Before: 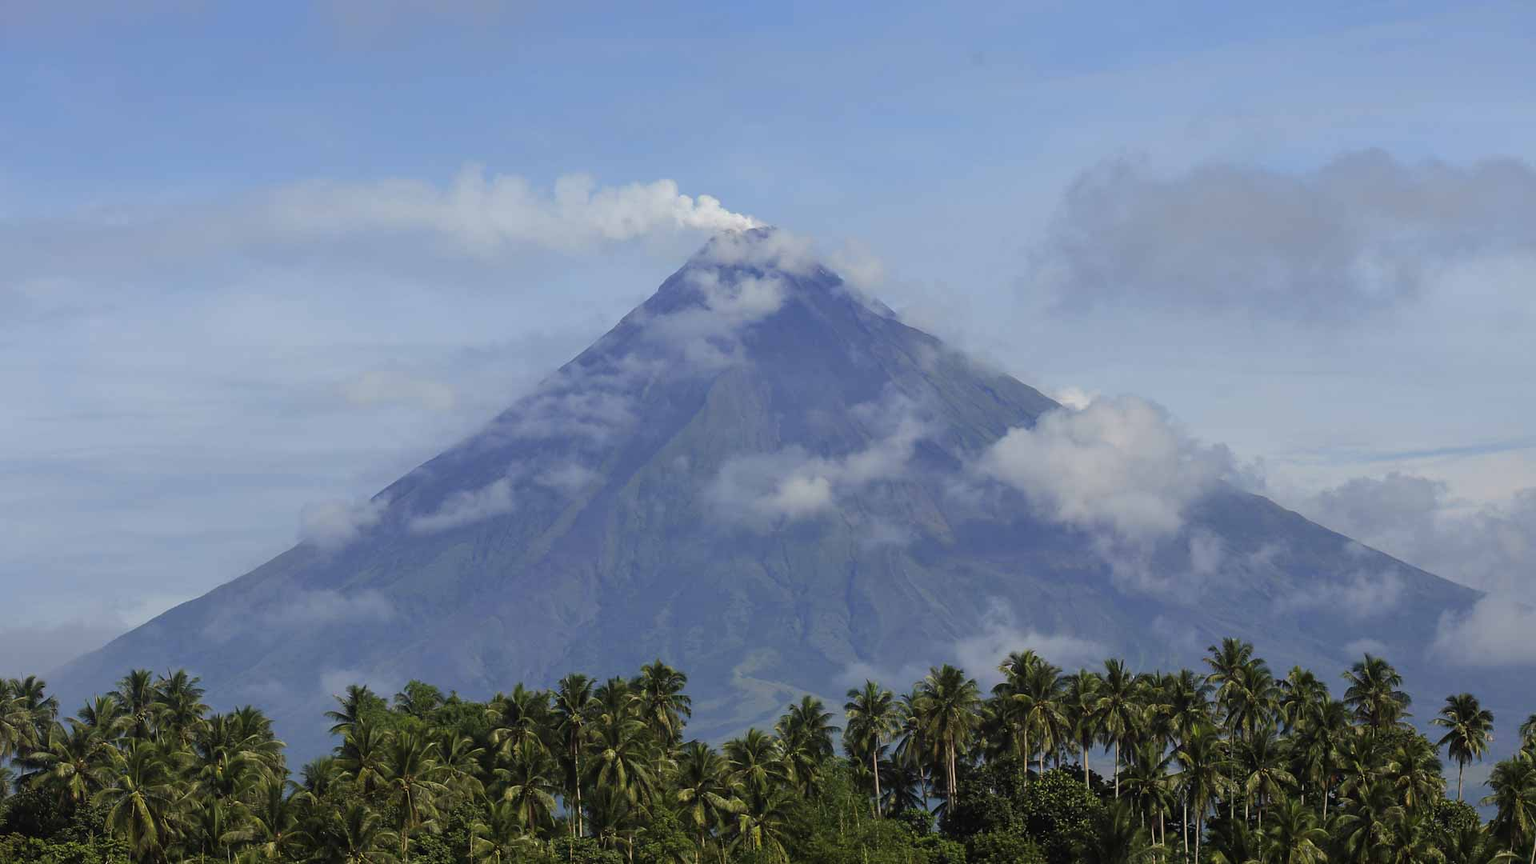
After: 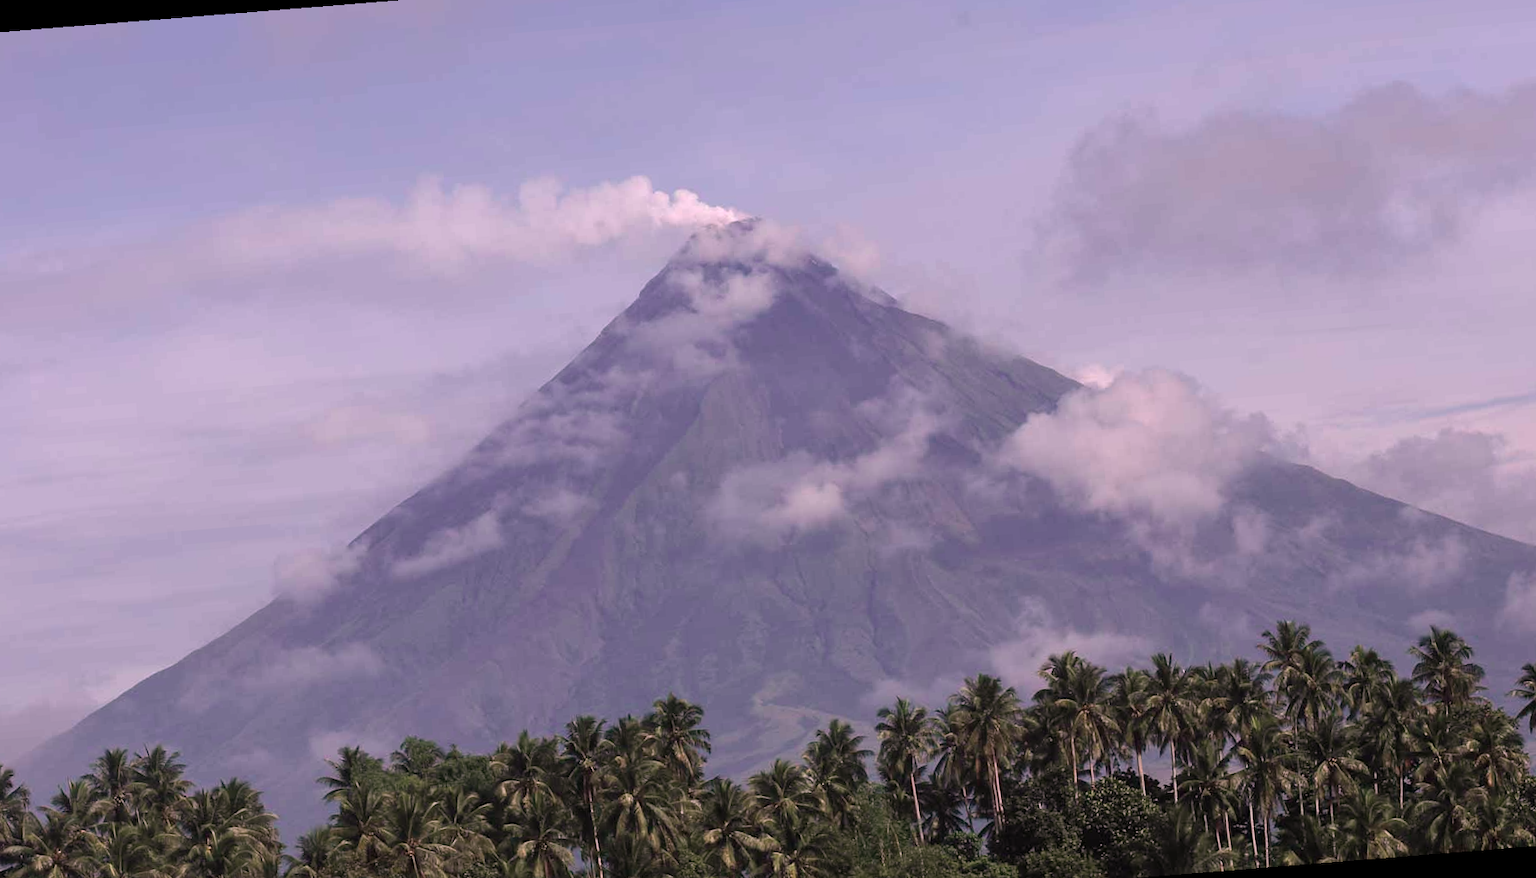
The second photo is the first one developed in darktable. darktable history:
white balance: red 1.188, blue 1.11
rotate and perspective: rotation -4.57°, crop left 0.054, crop right 0.944, crop top 0.087, crop bottom 0.914
color contrast: blue-yellow contrast 0.62
